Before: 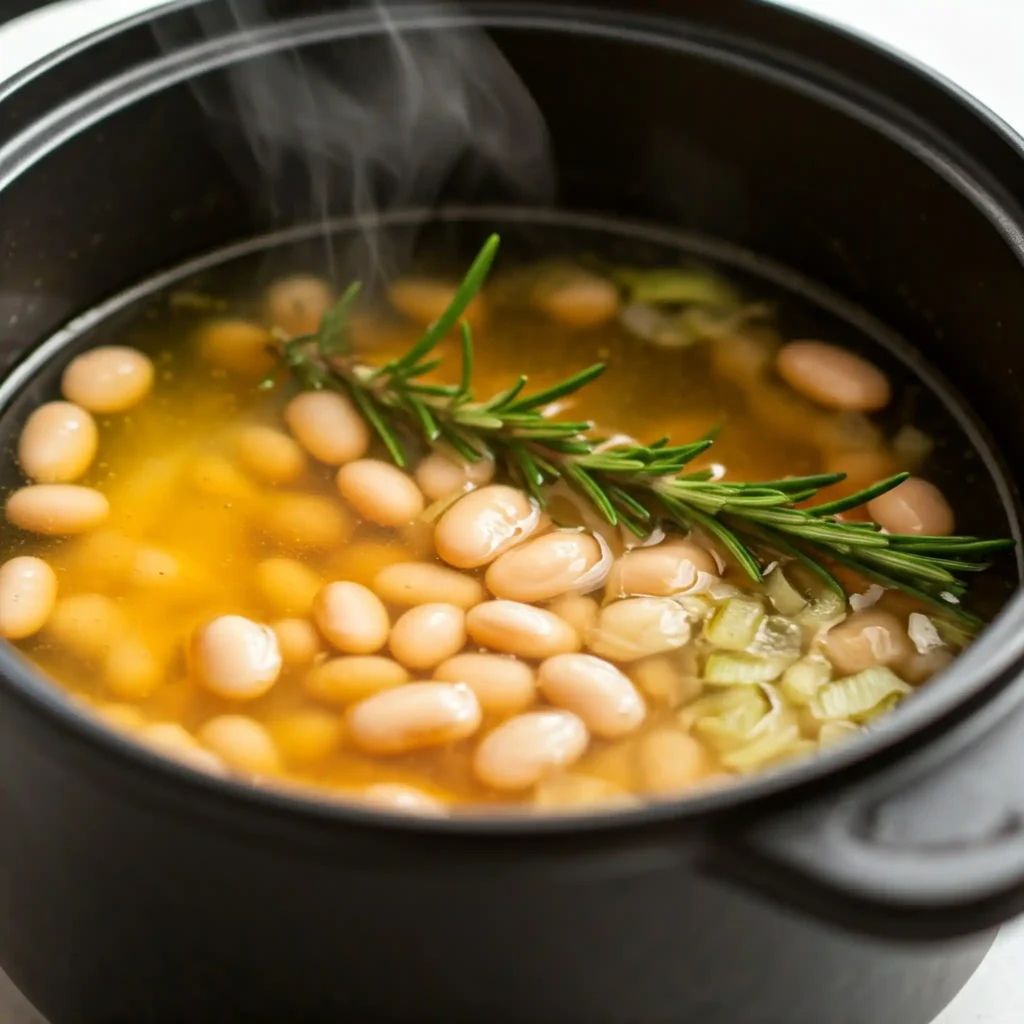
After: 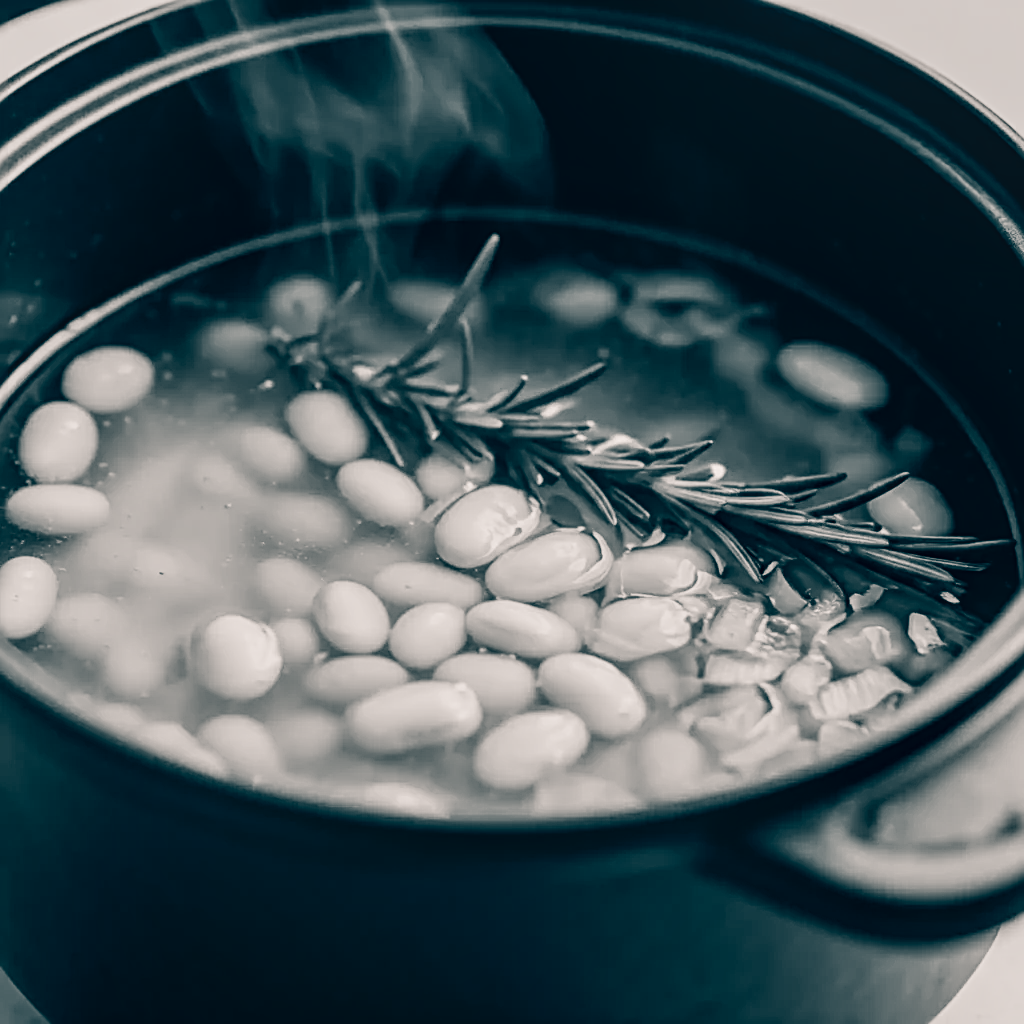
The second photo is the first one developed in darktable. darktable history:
local contrast: on, module defaults
color calibration: output gray [0.267, 0.423, 0.261, 0], illuminant same as pipeline (D50), adaptation none (bypass)
sharpen: radius 2.817, amount 0.715
color balance: lift [1.006, 0.985, 1.002, 1.015], gamma [1, 0.953, 1.008, 1.047], gain [1.076, 1.13, 1.004, 0.87]
sigmoid: contrast 1.7, skew -0.2, preserve hue 0%, red attenuation 0.1, red rotation 0.035, green attenuation 0.1, green rotation -0.017, blue attenuation 0.15, blue rotation -0.052, base primaries Rec2020
